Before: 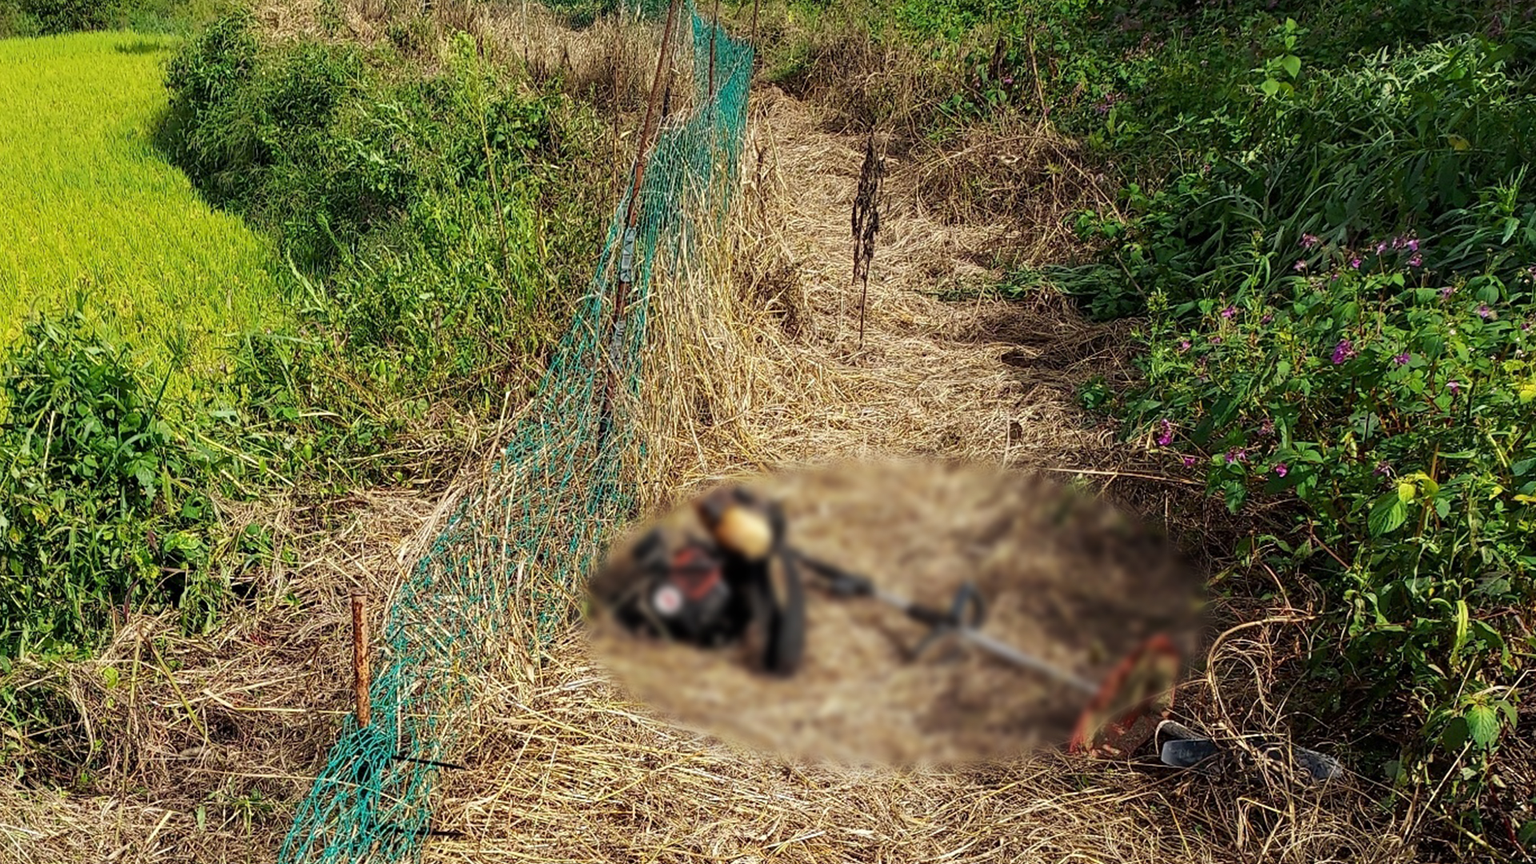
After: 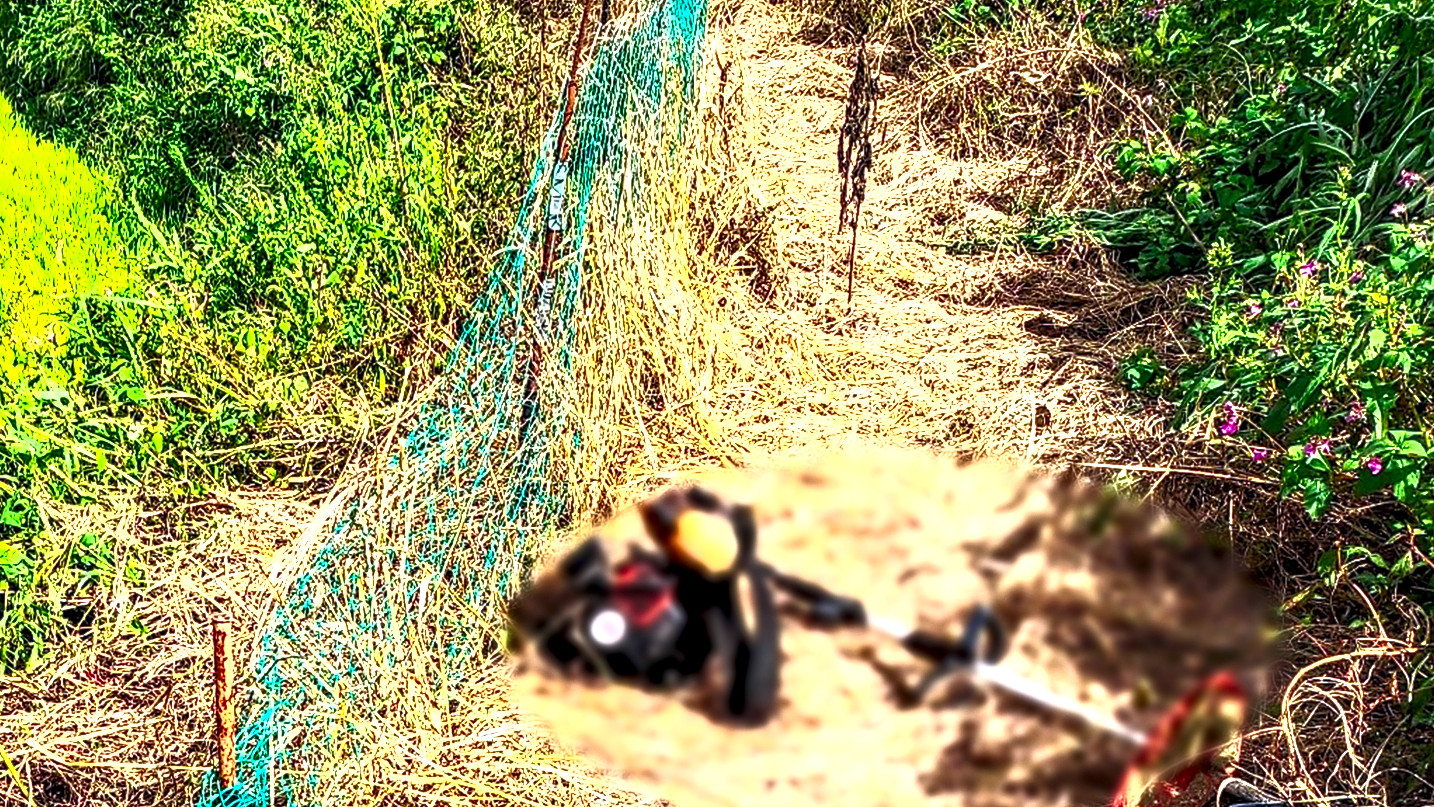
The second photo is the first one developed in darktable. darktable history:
color calibration: illuminant as shot in camera, x 0.358, y 0.373, temperature 4628.91 K
local contrast: detail 203%
contrast brightness saturation: contrast 1, brightness 1, saturation 1
crop and rotate: left 11.831%, top 11.346%, right 13.429%, bottom 13.899%
